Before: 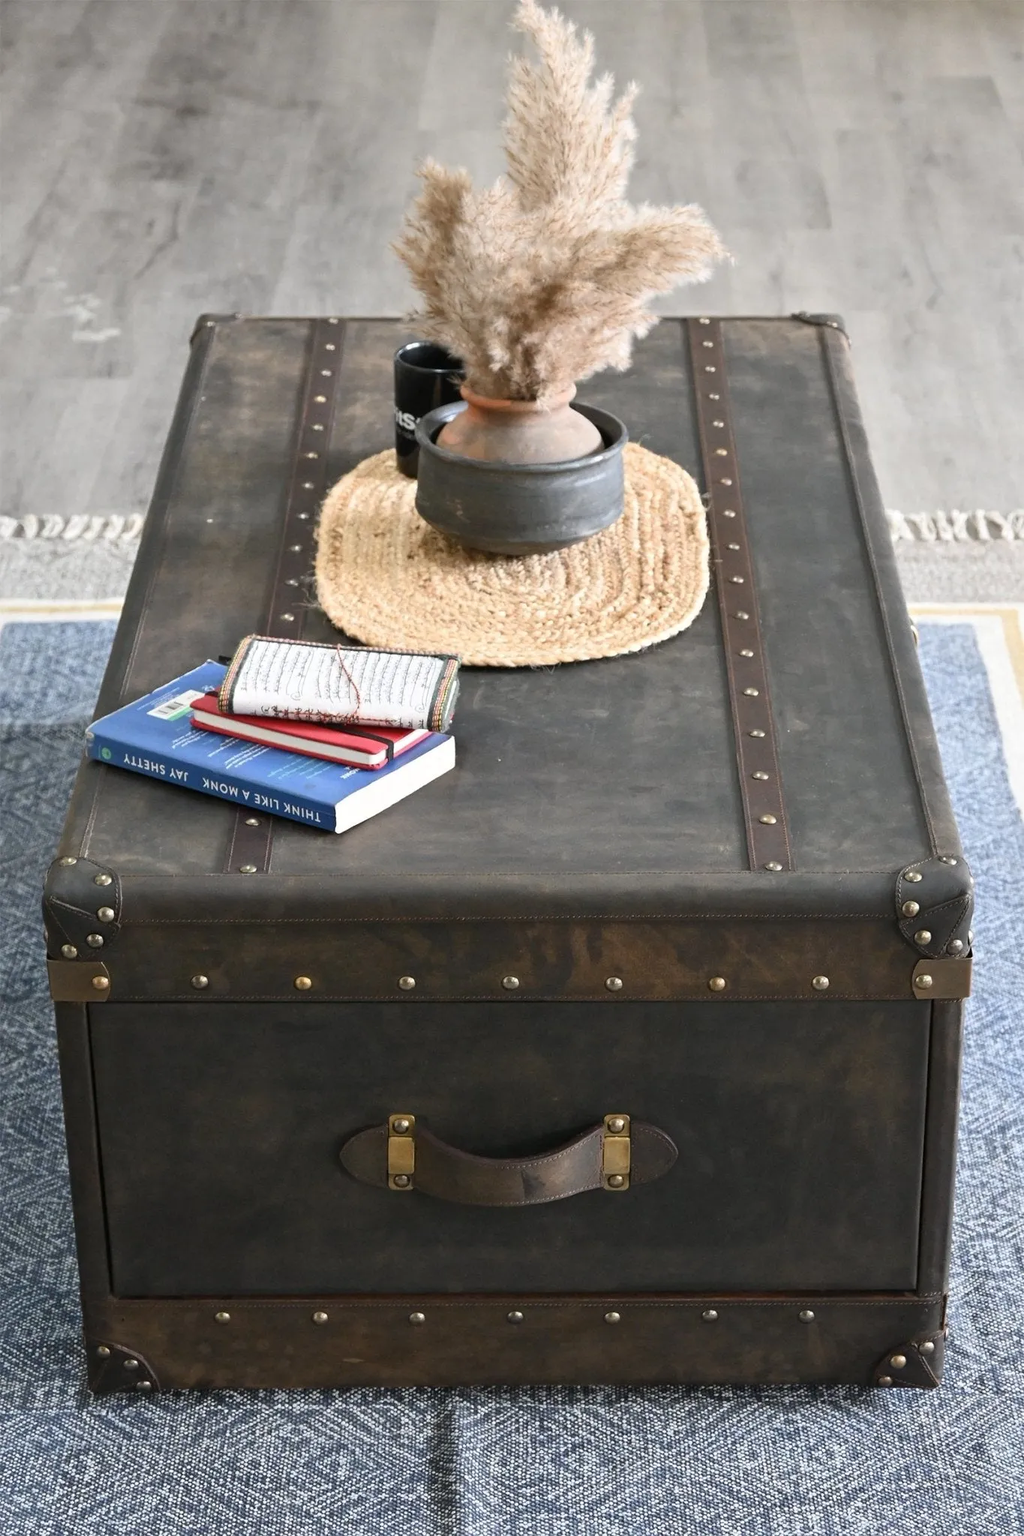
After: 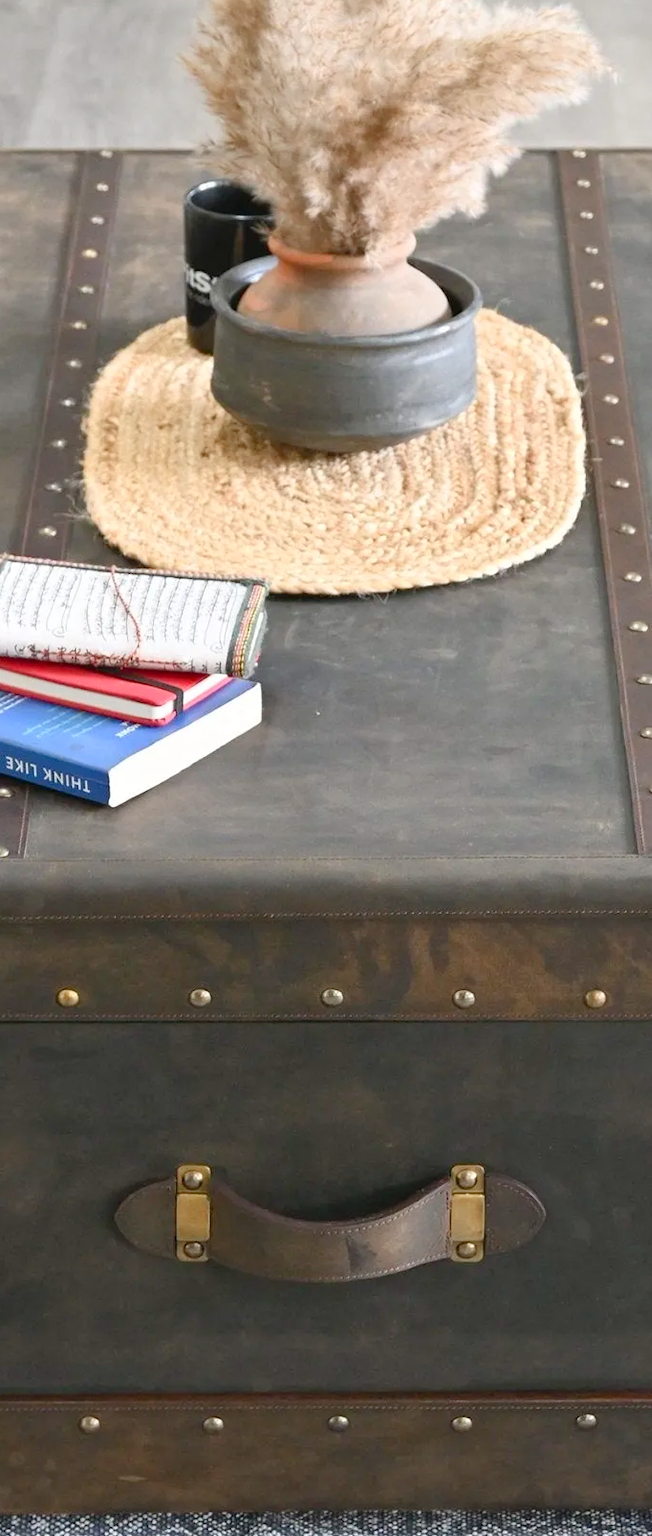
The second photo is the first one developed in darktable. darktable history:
levels: black 0.065%, levels [0, 0.445, 1]
crop and rotate: angle 0.013°, left 24.47%, top 13.065%, right 25.479%, bottom 8.471%
